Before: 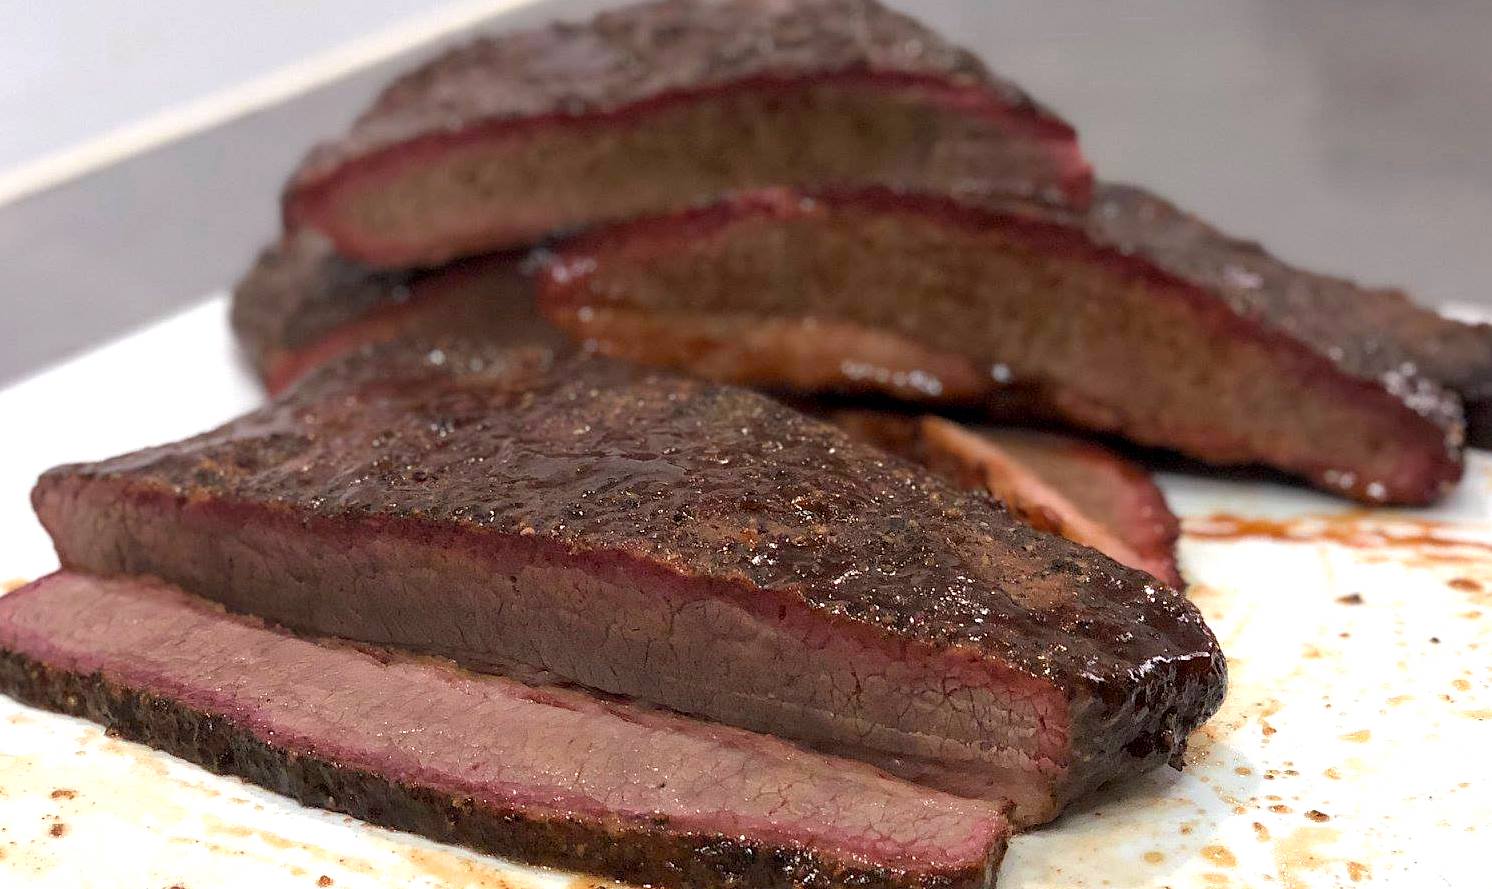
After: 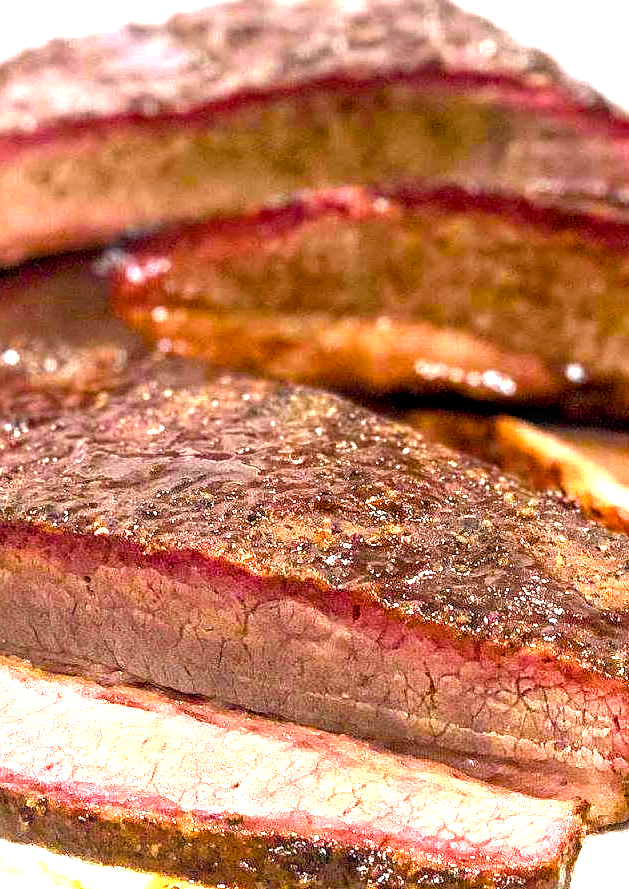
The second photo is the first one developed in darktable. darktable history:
local contrast: detail 130%
exposure: black level correction 0.001, exposure 1.735 EV, compensate highlight preservation false
crop: left 28.583%, right 29.231%
color balance rgb: linear chroma grading › global chroma 16.62%, perceptual saturation grading › highlights -8.63%, perceptual saturation grading › mid-tones 18.66%, perceptual saturation grading › shadows 28.49%, perceptual brilliance grading › highlights 14.22%, perceptual brilliance grading › shadows -18.96%, global vibrance 27.71%
